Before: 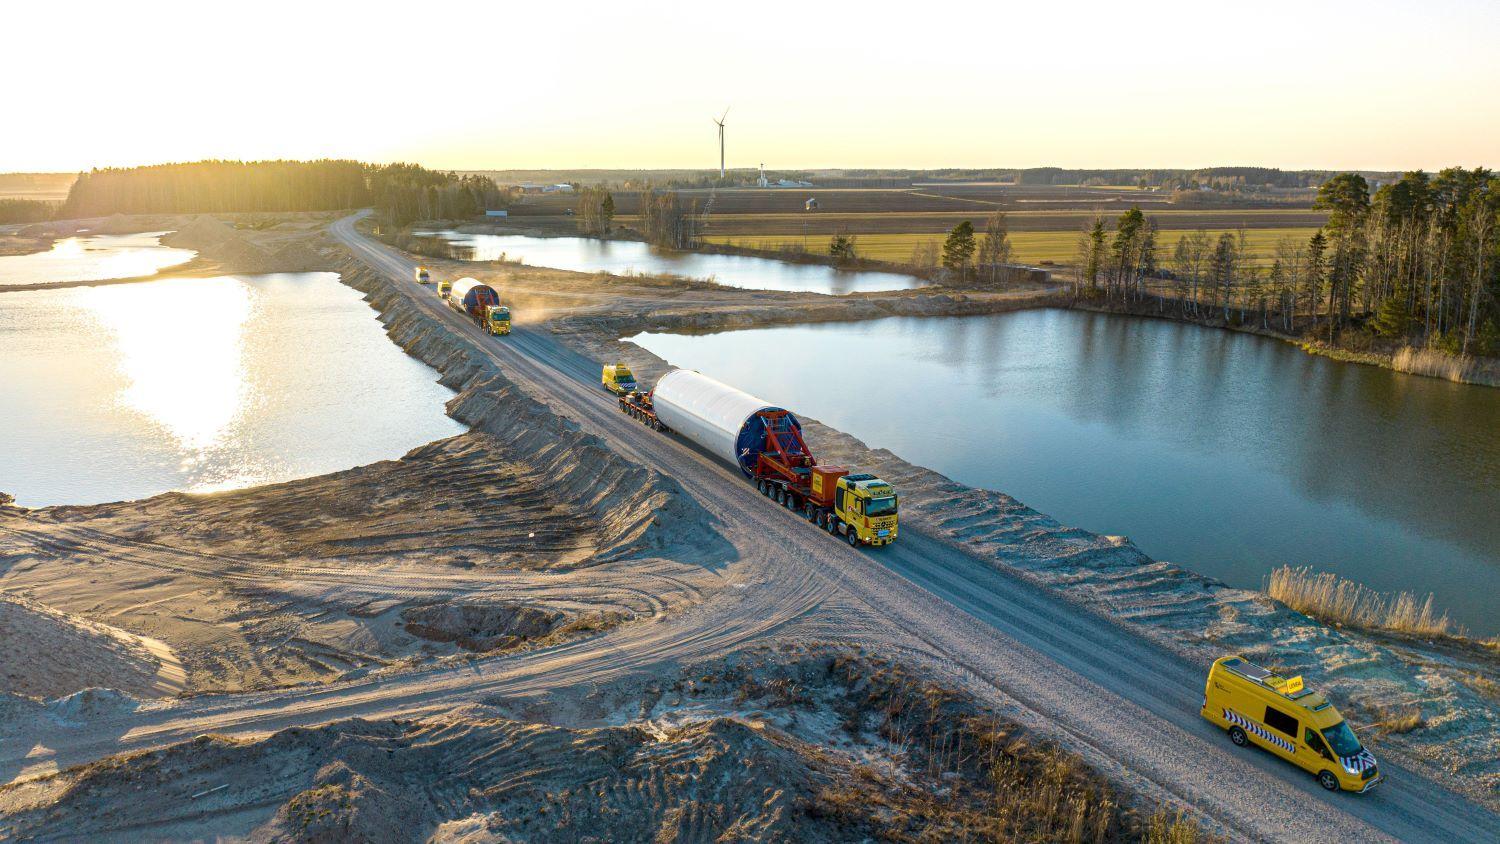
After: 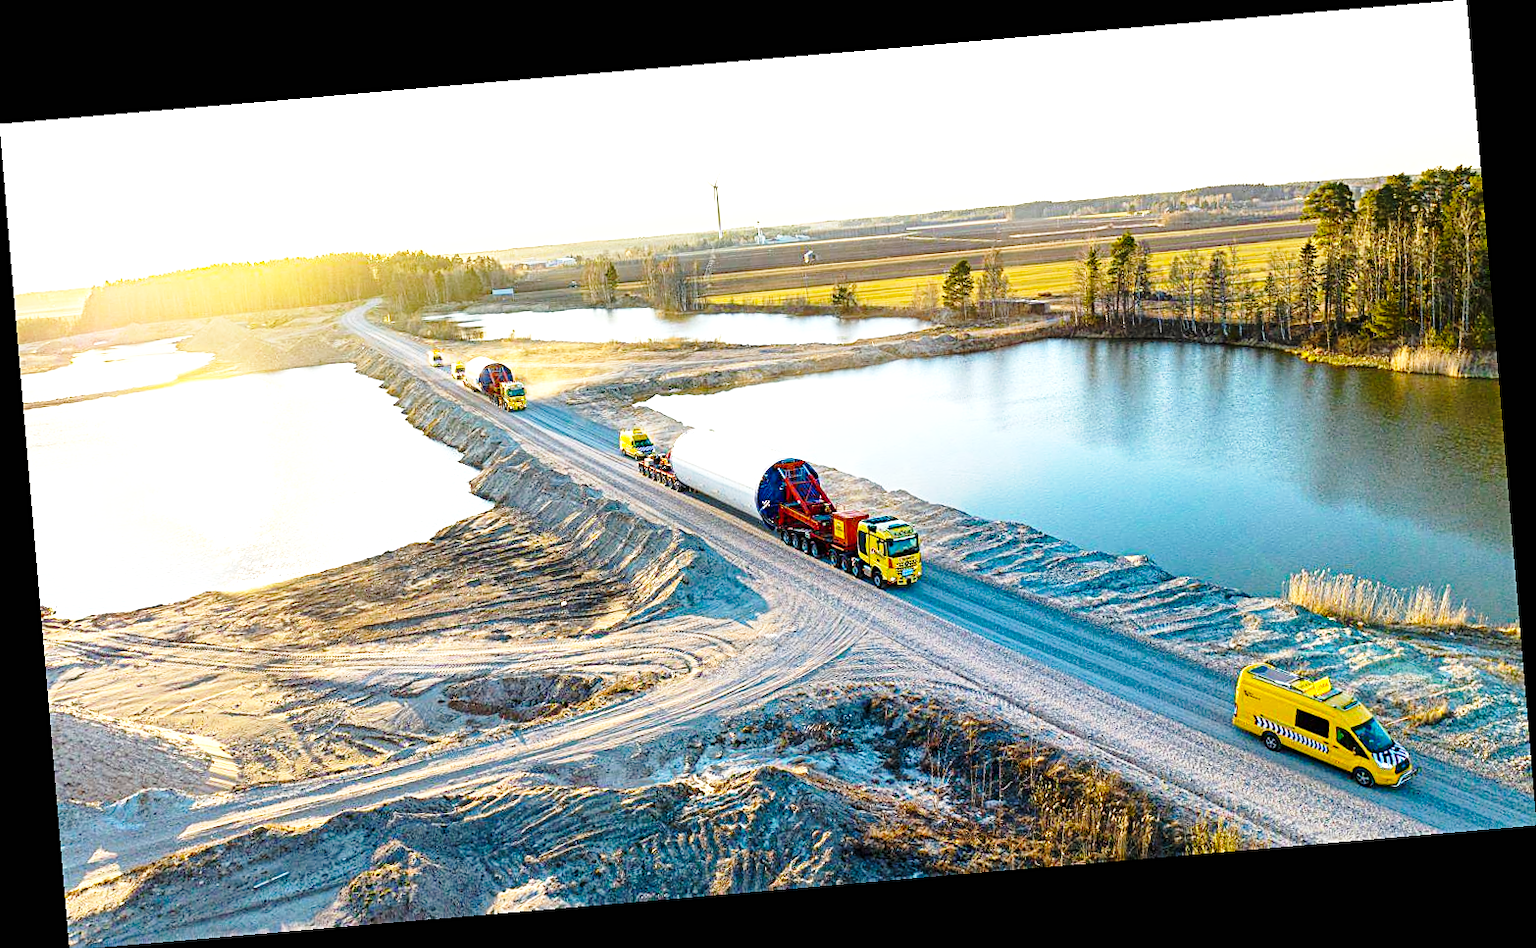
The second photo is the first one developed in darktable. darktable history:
rotate and perspective: rotation -4.86°, automatic cropping off
sharpen: on, module defaults
exposure: black level correction 0, exposure 0.5 EV, compensate highlight preservation false
base curve: curves: ch0 [(0, 0) (0.028, 0.03) (0.121, 0.232) (0.46, 0.748) (0.859, 0.968) (1, 1)], preserve colors none
color balance: contrast 6.48%, output saturation 113.3%
